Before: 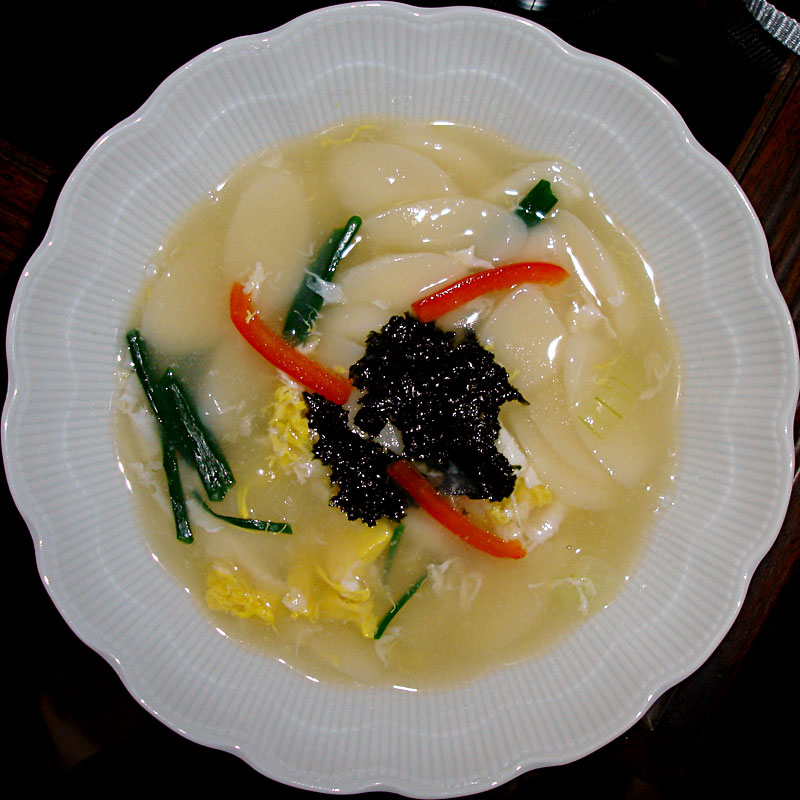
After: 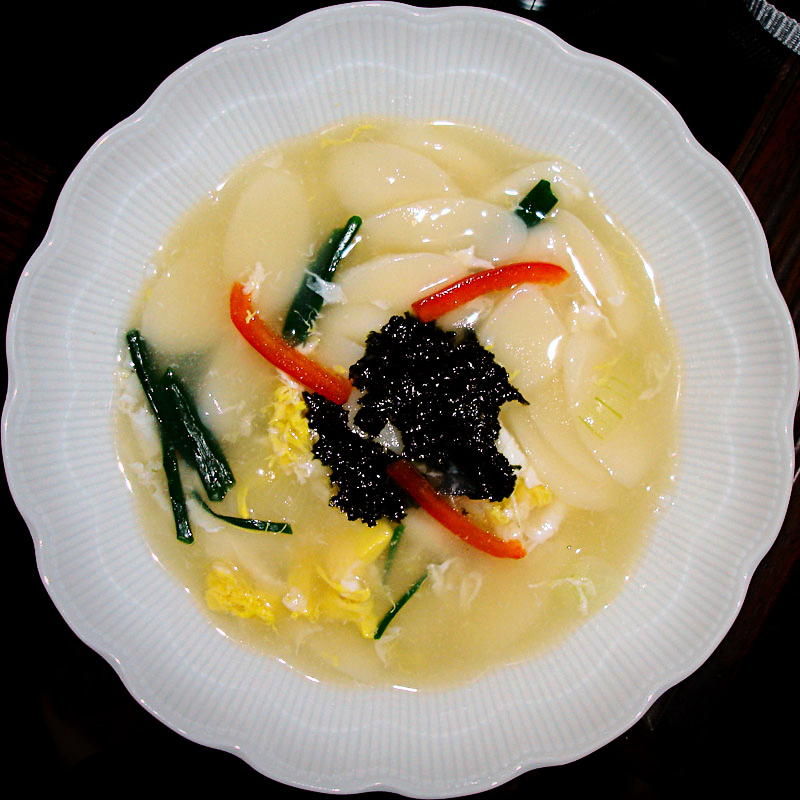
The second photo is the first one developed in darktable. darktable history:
vignetting: saturation -0.021
base curve: curves: ch0 [(0, 0) (0.036, 0.025) (0.121, 0.166) (0.206, 0.329) (0.605, 0.79) (1, 1)]
